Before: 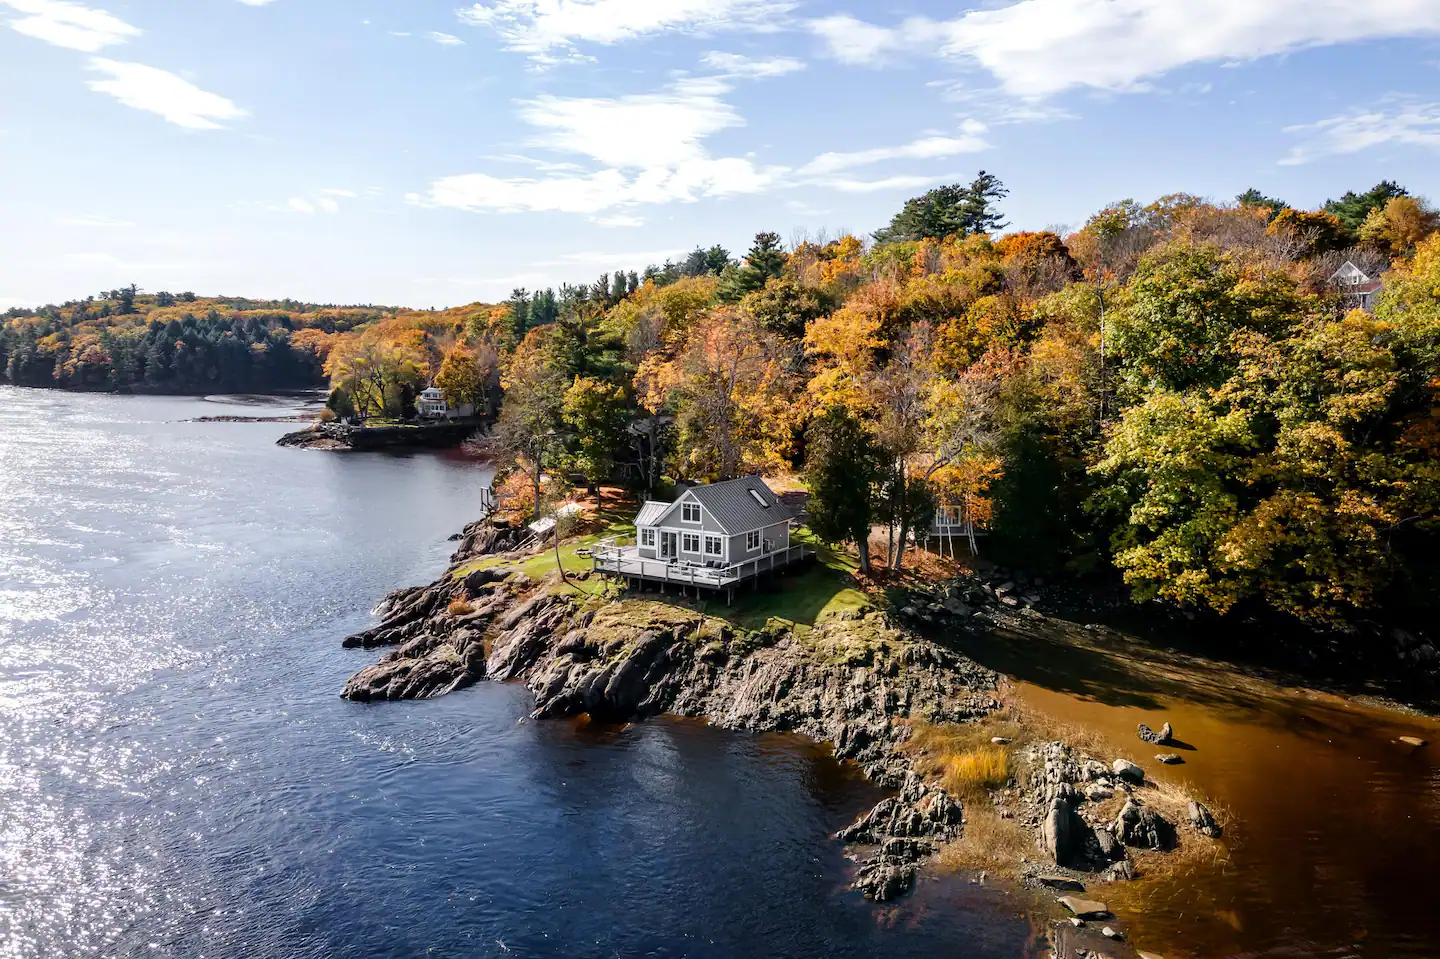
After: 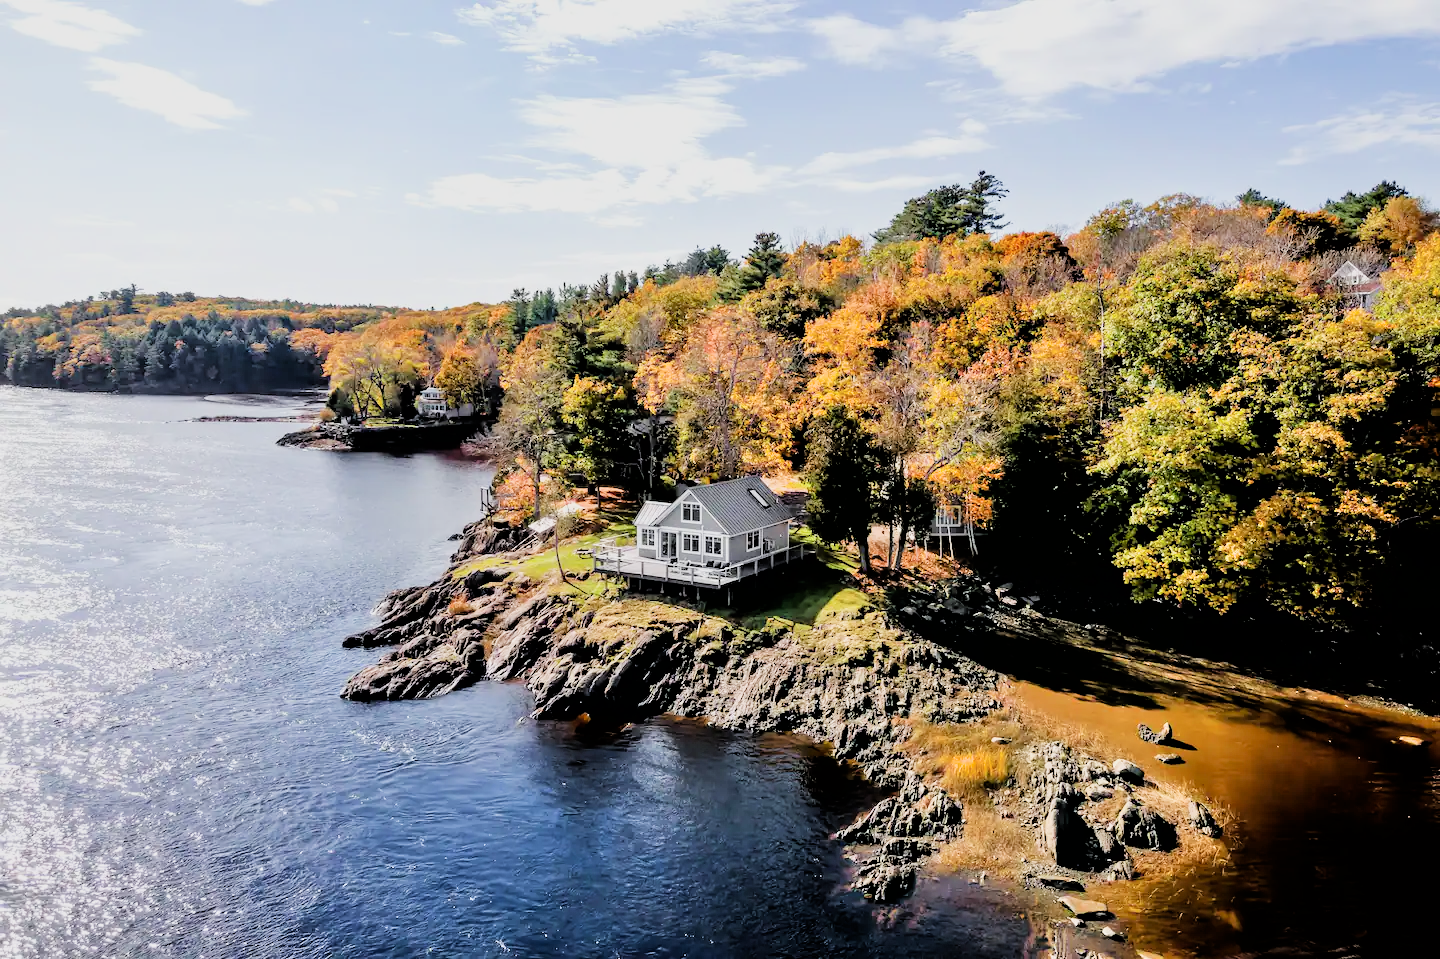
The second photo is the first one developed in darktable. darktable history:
tone equalizer: -7 EV 0.15 EV, -6 EV 0.6 EV, -5 EV 1.15 EV, -4 EV 1.33 EV, -3 EV 1.15 EV, -2 EV 0.6 EV, -1 EV 0.15 EV, mask exposure compensation -0.5 EV
filmic rgb: black relative exposure -5 EV, hardness 2.88, contrast 1.4, highlights saturation mix -30%
